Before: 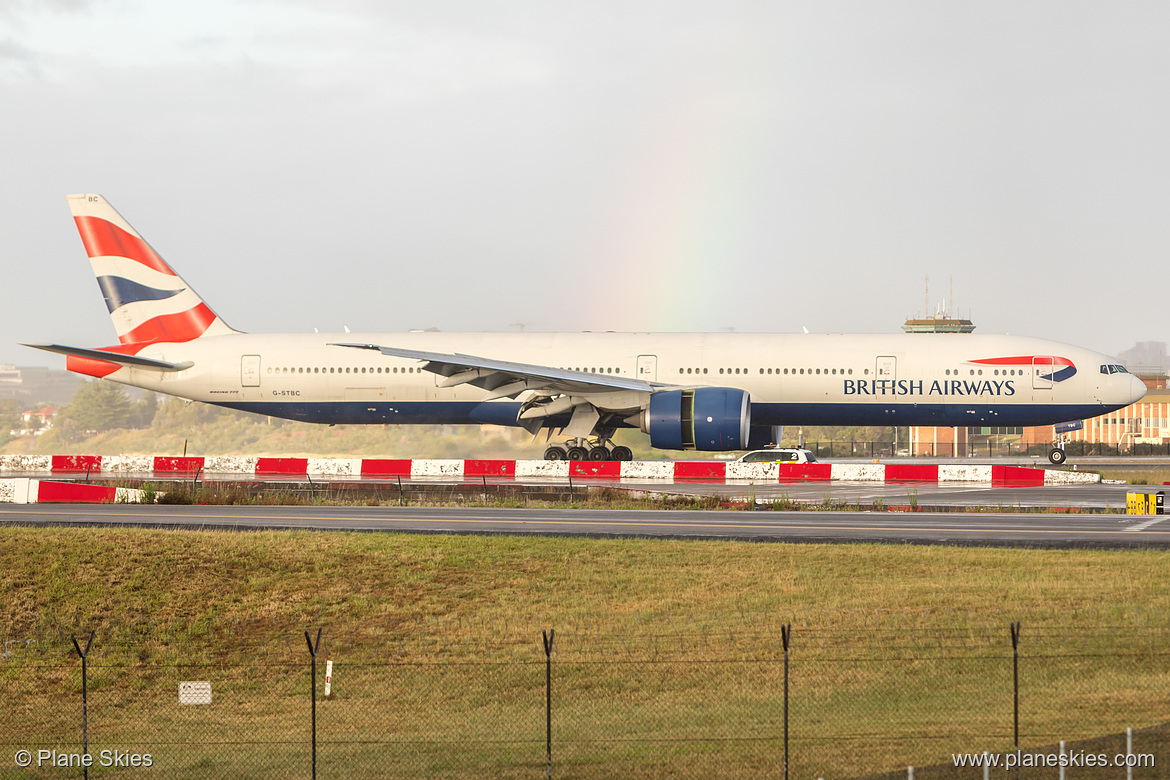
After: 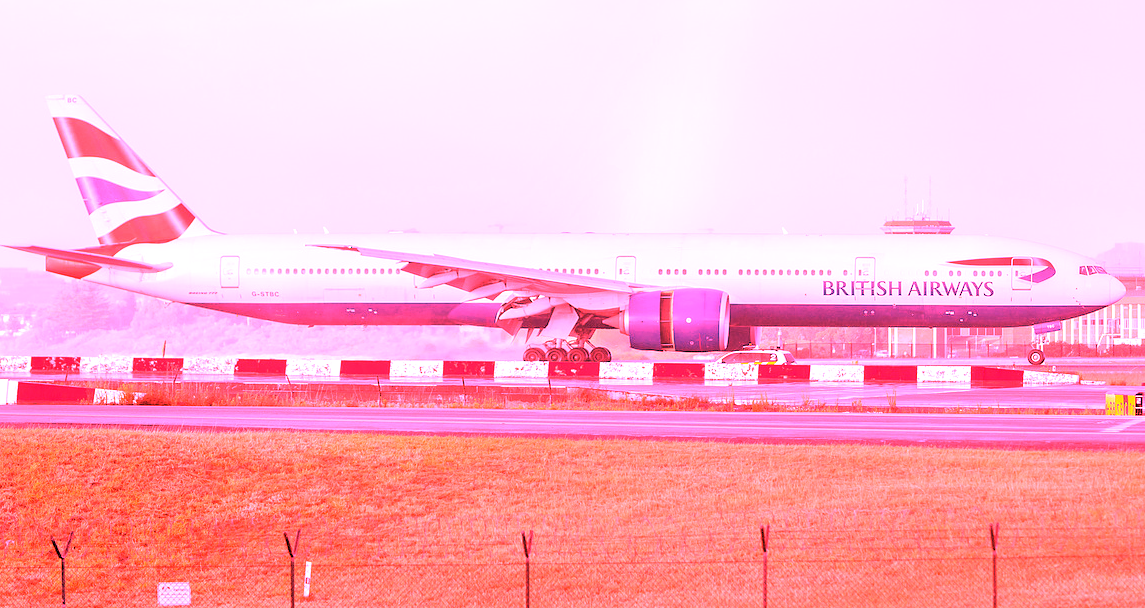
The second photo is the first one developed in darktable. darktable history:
crop and rotate: left 1.814%, top 12.818%, right 0.25%, bottom 9.225%
rgb levels: levels [[0.01, 0.419, 0.839], [0, 0.5, 1], [0, 0.5, 1]]
white balance: red 4.26, blue 1.802
color balance: mode lift, gamma, gain (sRGB), lift [1, 1, 1.022, 1.026]
